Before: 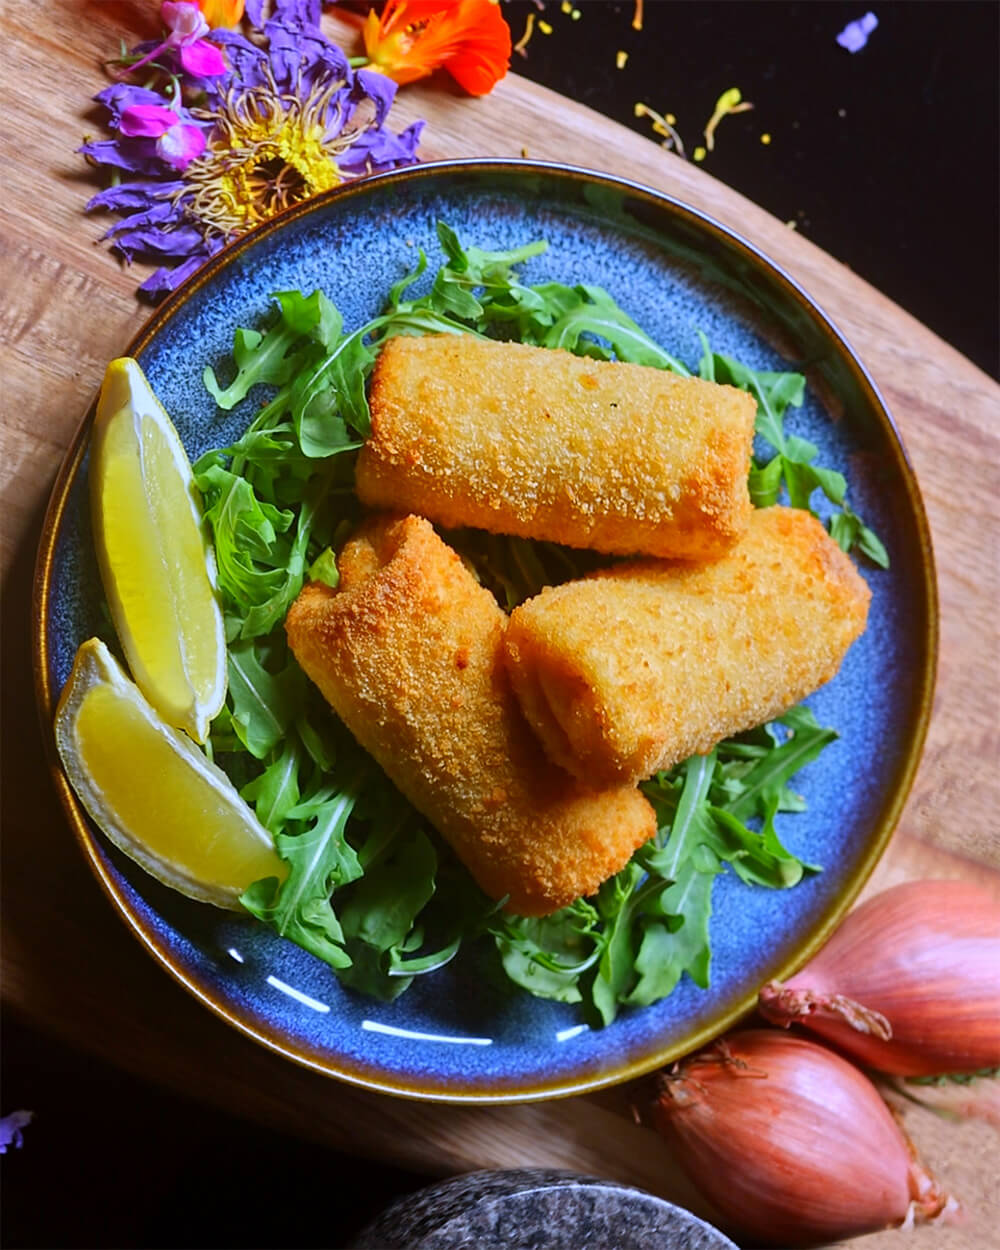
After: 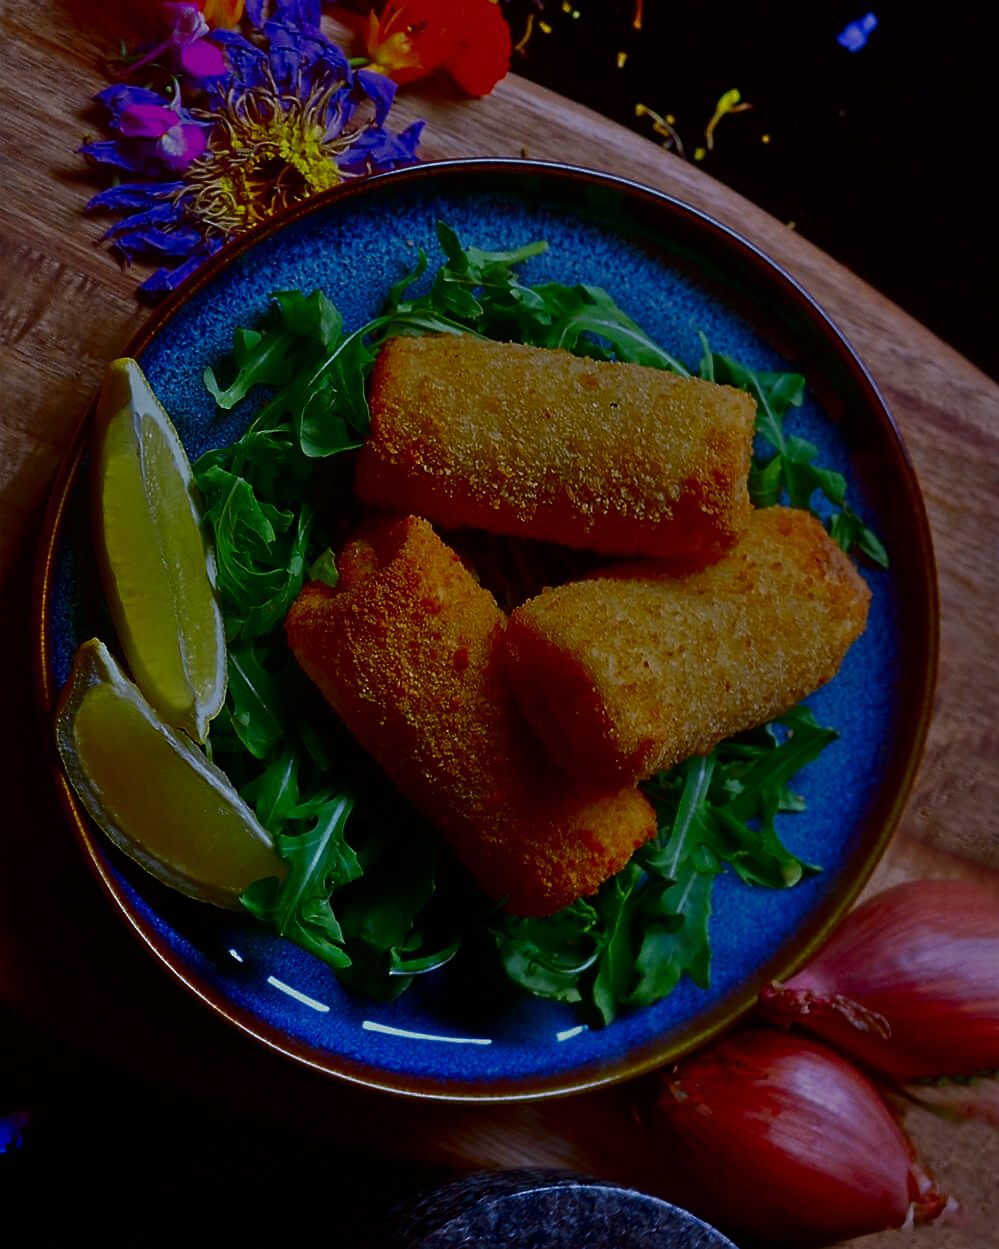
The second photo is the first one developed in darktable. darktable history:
sharpen: radius 0.969, amount 0.604
exposure: exposure -2.446 EV, compensate highlight preservation false
contrast brightness saturation: contrast 0.32, brightness -0.08, saturation 0.17
shadows and highlights: soften with gaussian
